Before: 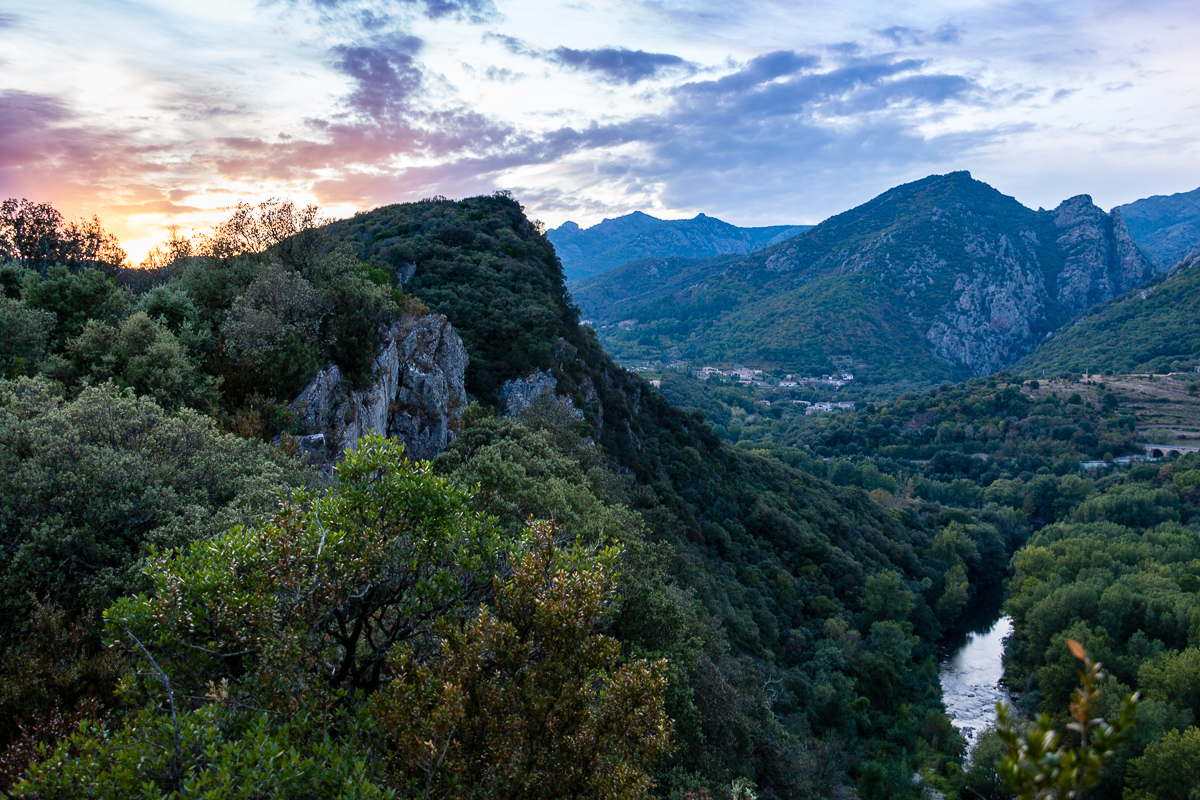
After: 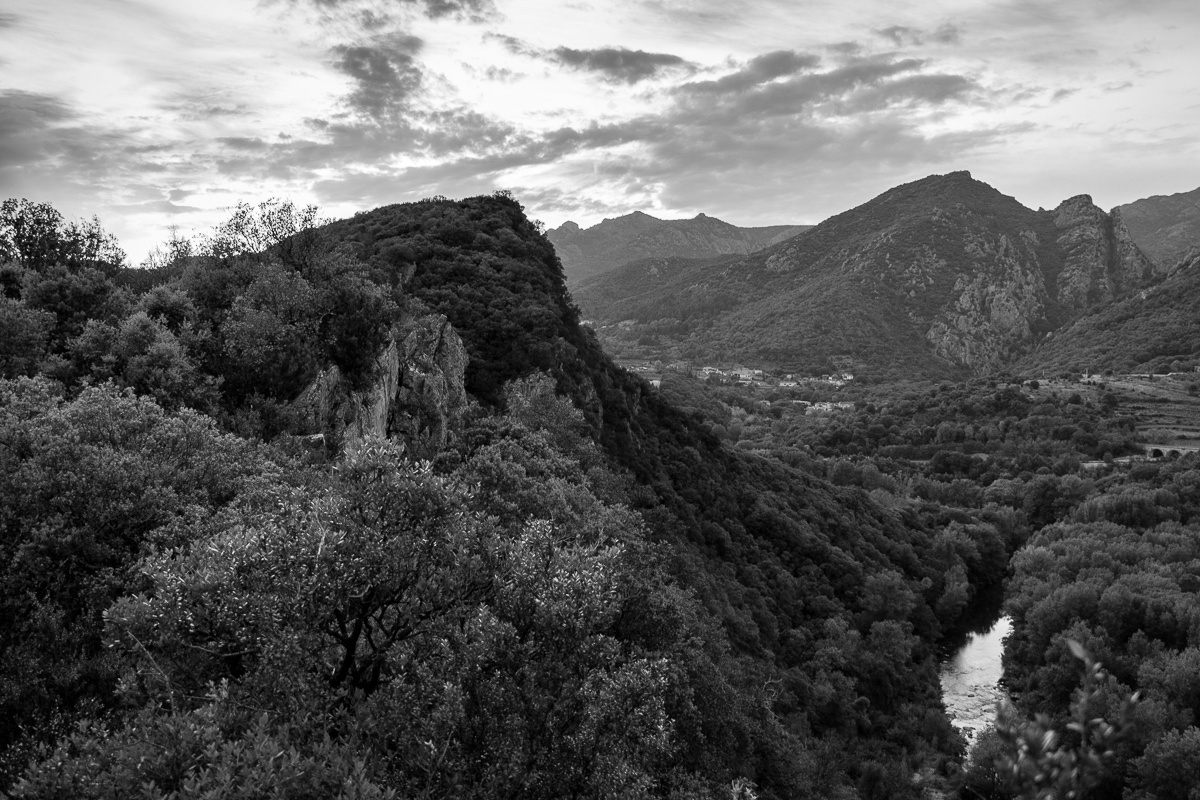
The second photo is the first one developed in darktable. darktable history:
monochrome: a -3.63, b -0.465
vignetting: fall-off radius 93.87%
